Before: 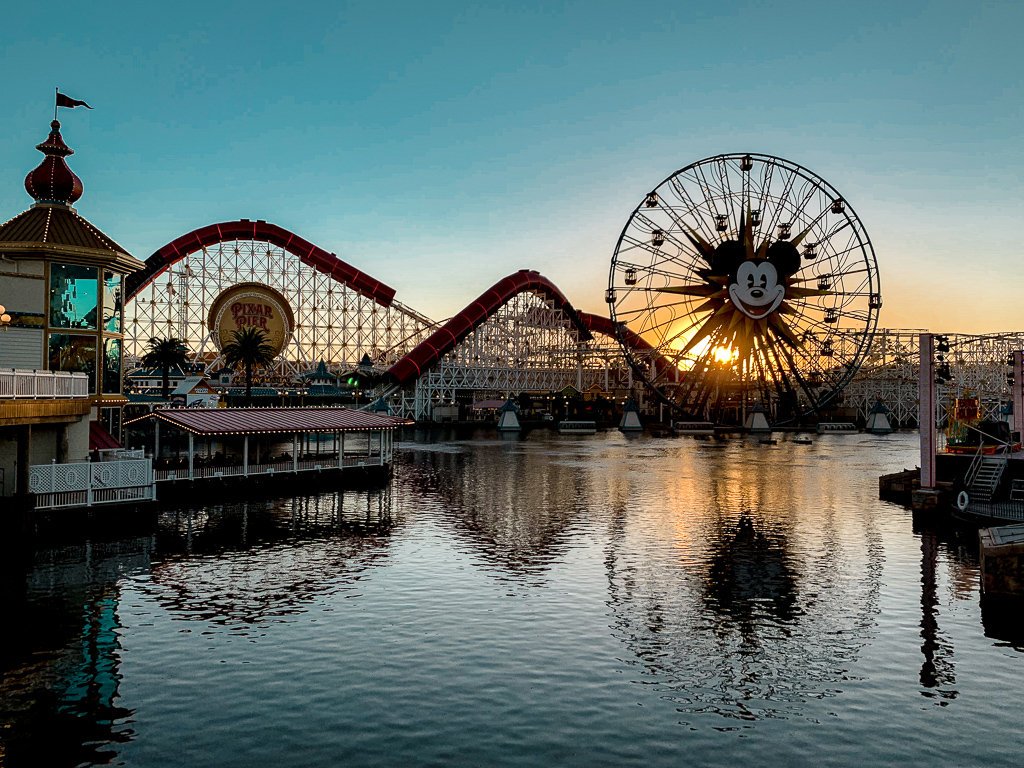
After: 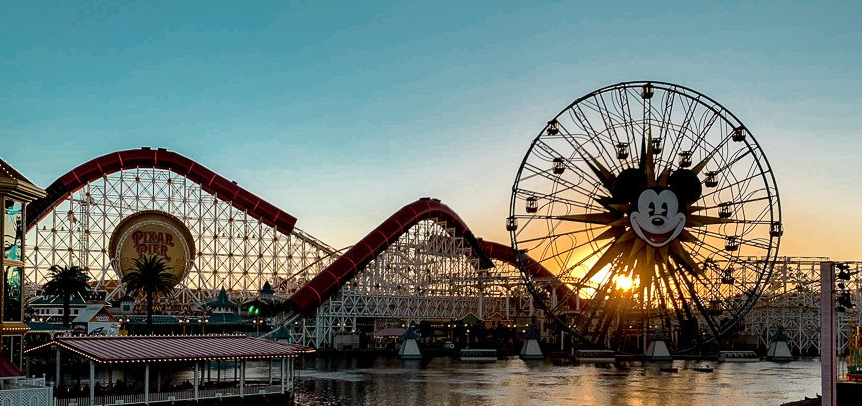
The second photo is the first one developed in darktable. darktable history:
crop and rotate: left 9.69%, top 9.435%, right 6.13%, bottom 37.582%
